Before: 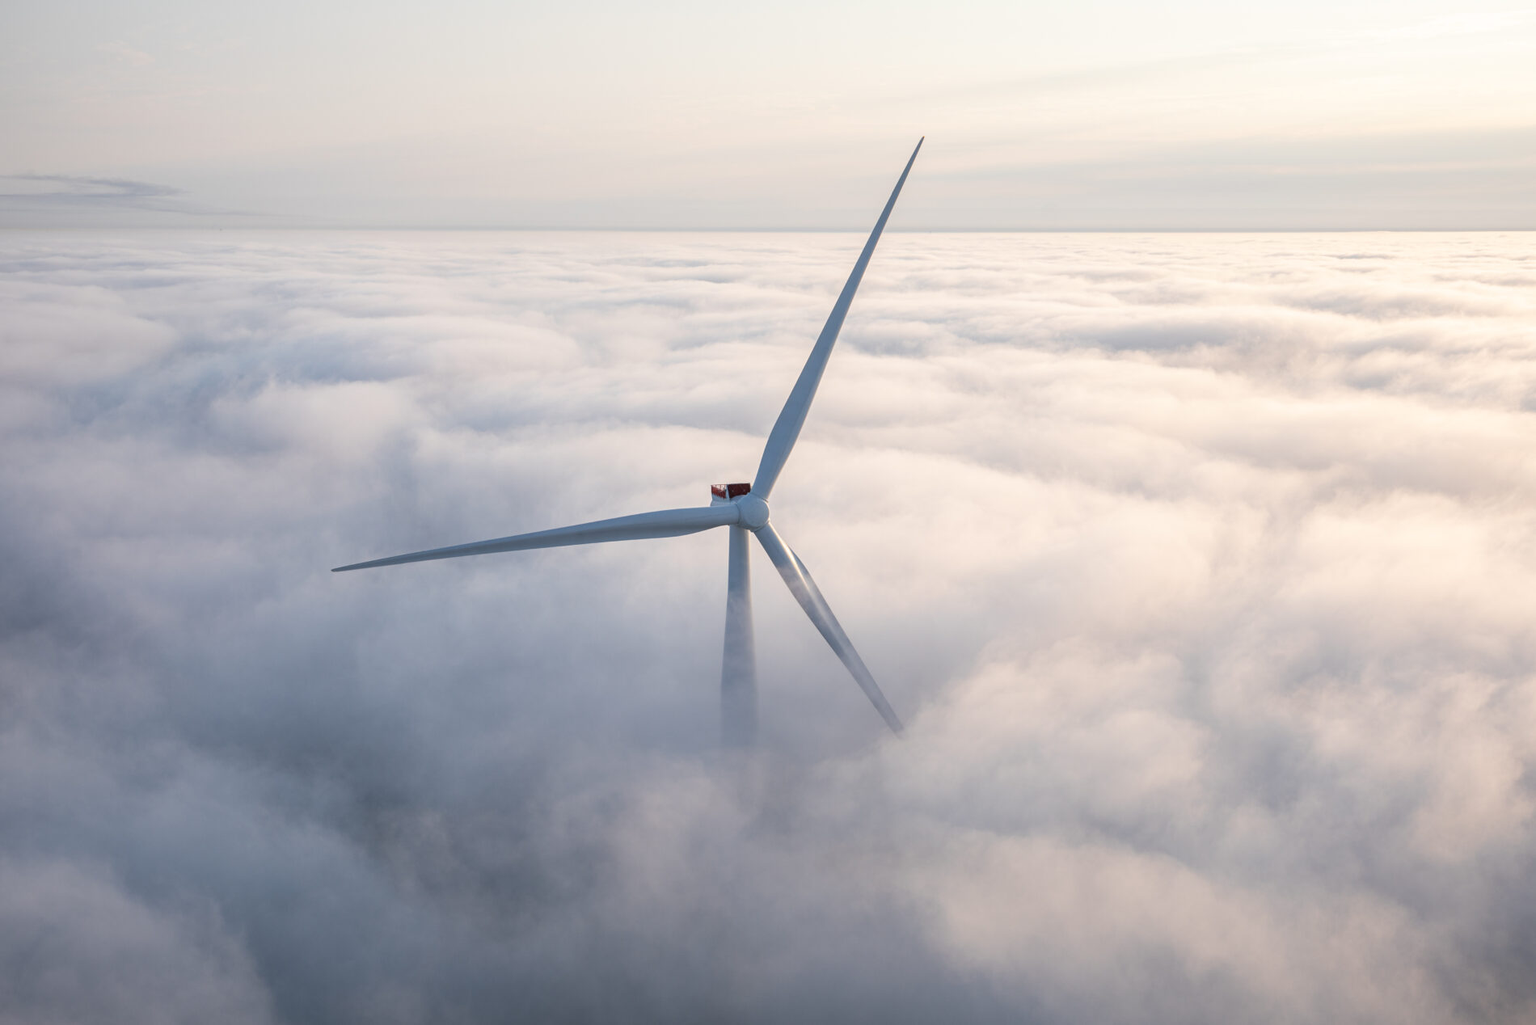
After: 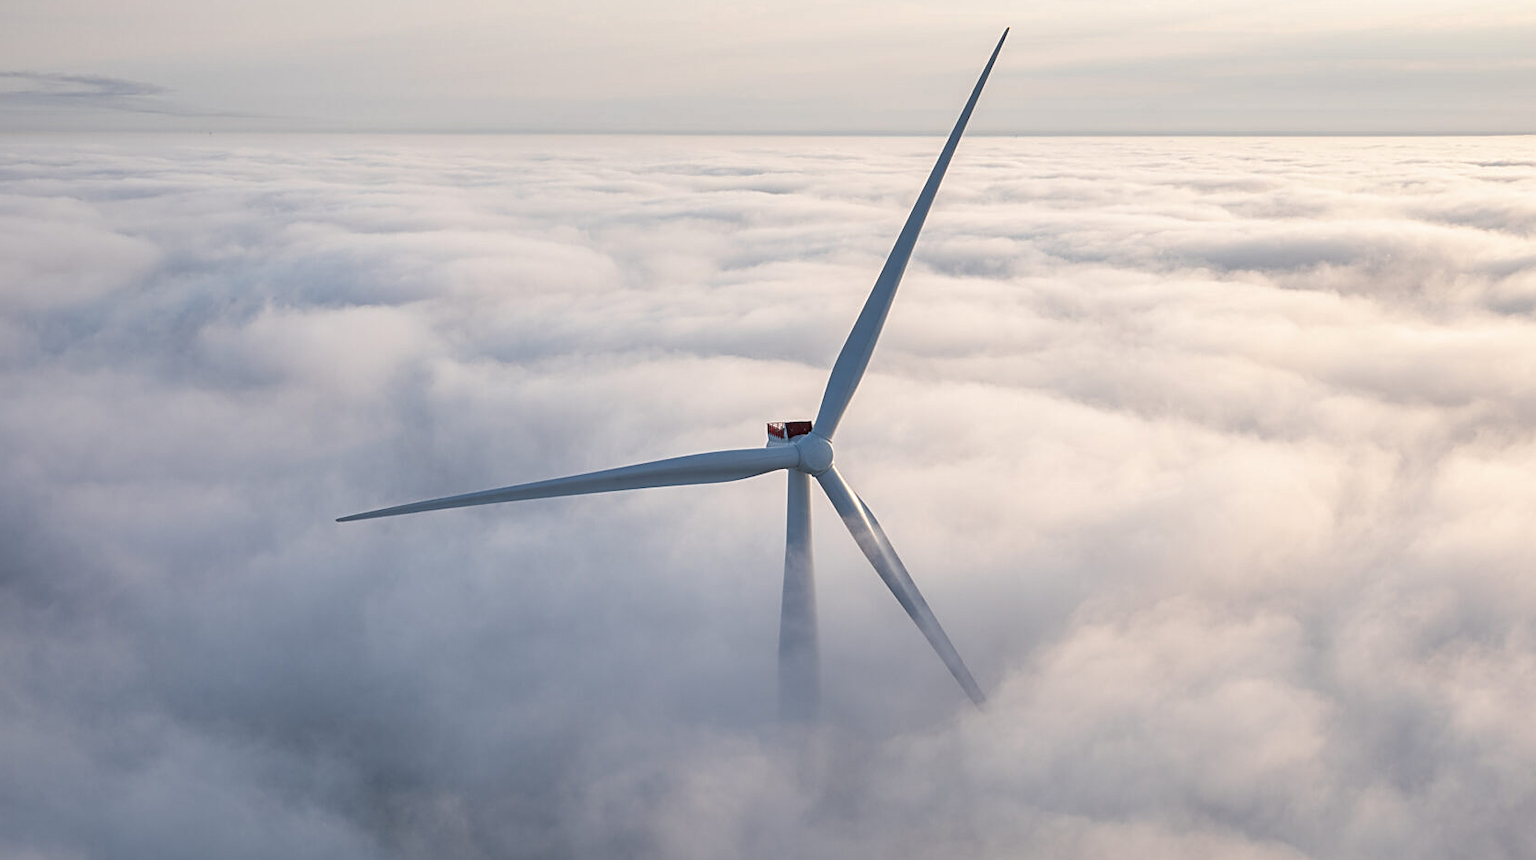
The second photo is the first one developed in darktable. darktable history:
sharpen: on, module defaults
crop and rotate: left 2.352%, top 11.028%, right 9.593%, bottom 15.018%
shadows and highlights: shadows 31.46, highlights -32.55, soften with gaussian
